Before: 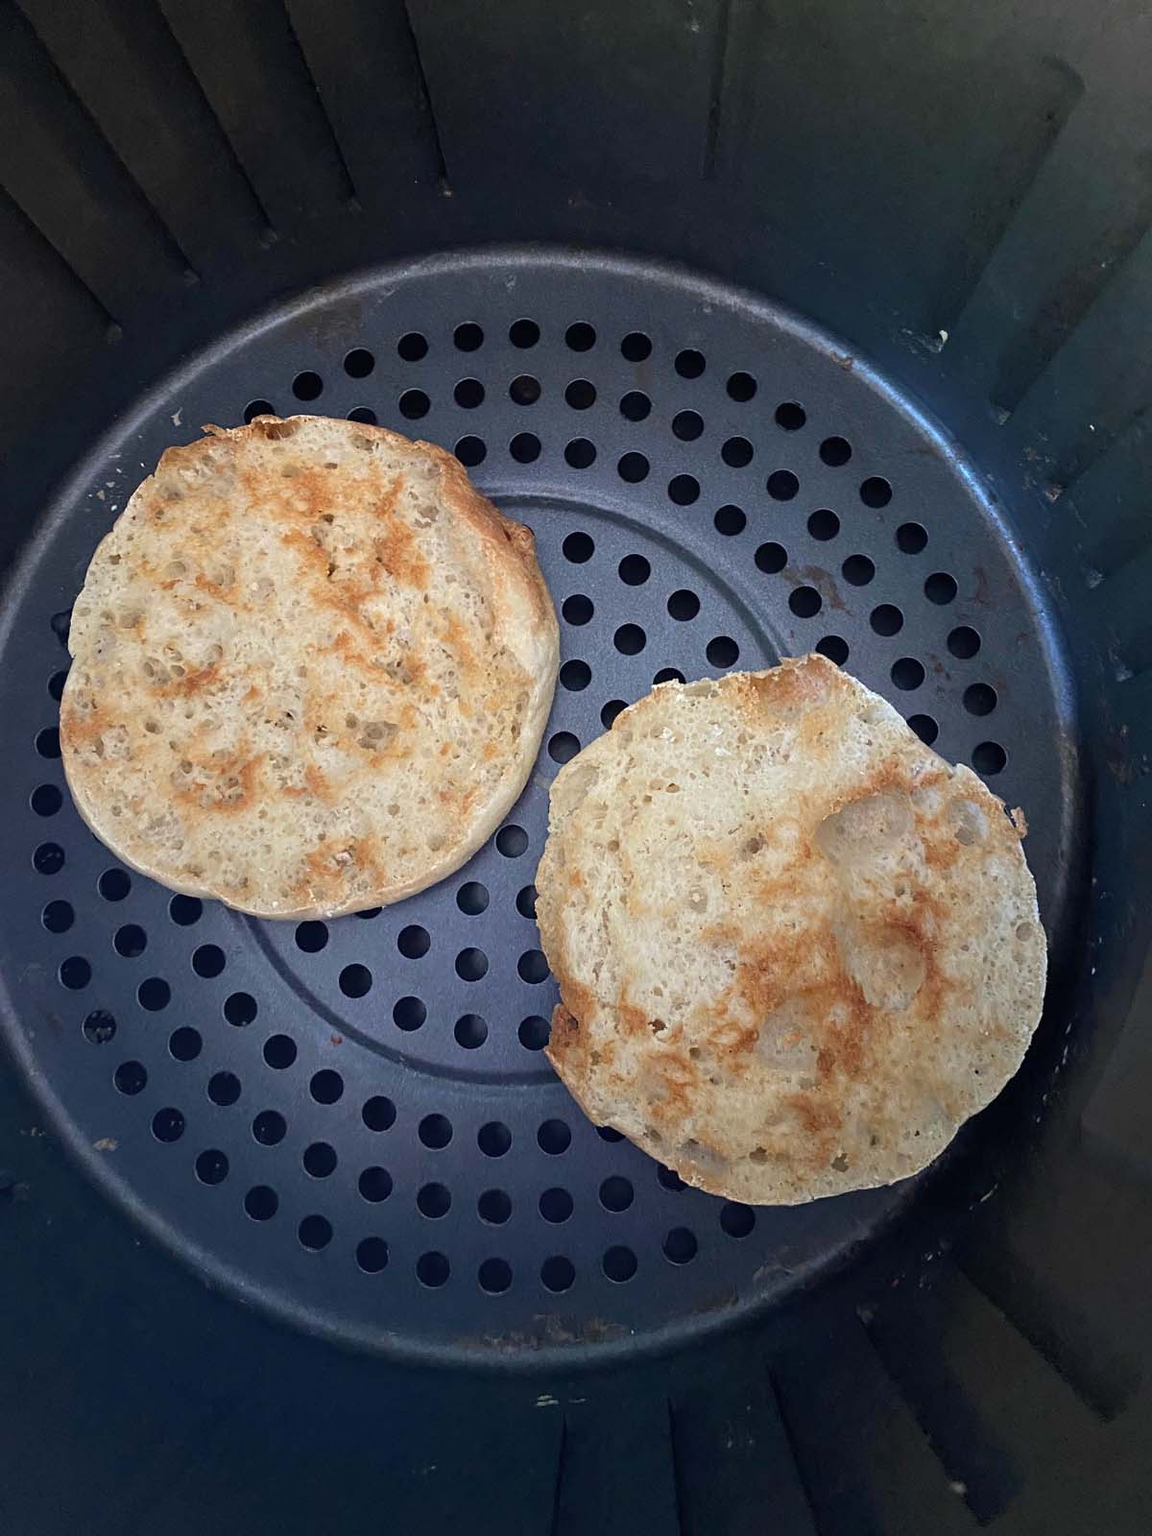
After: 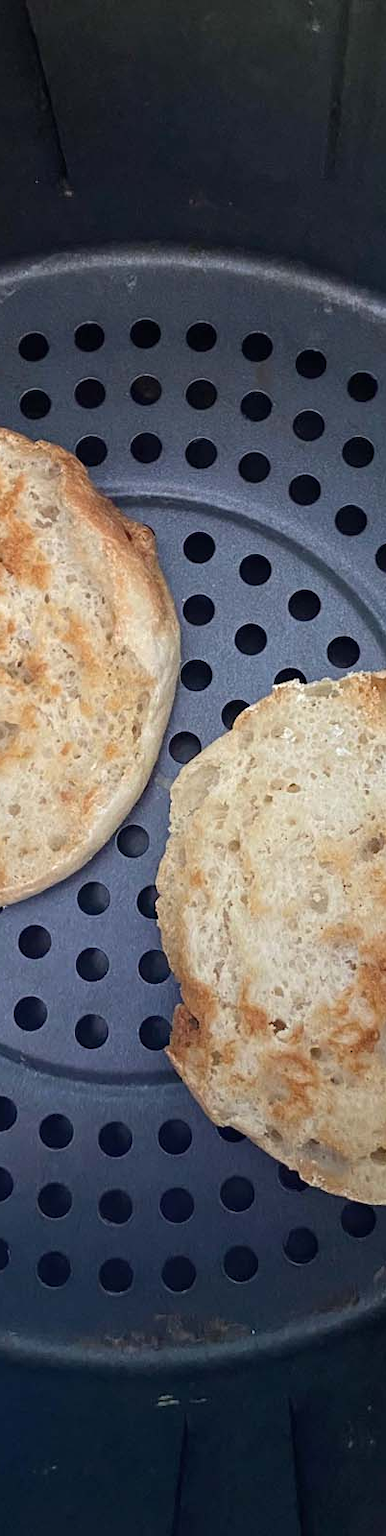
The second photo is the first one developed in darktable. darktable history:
color correction: highlights a* -0.124, highlights b* 0.1
crop: left 32.959%, right 33.424%
